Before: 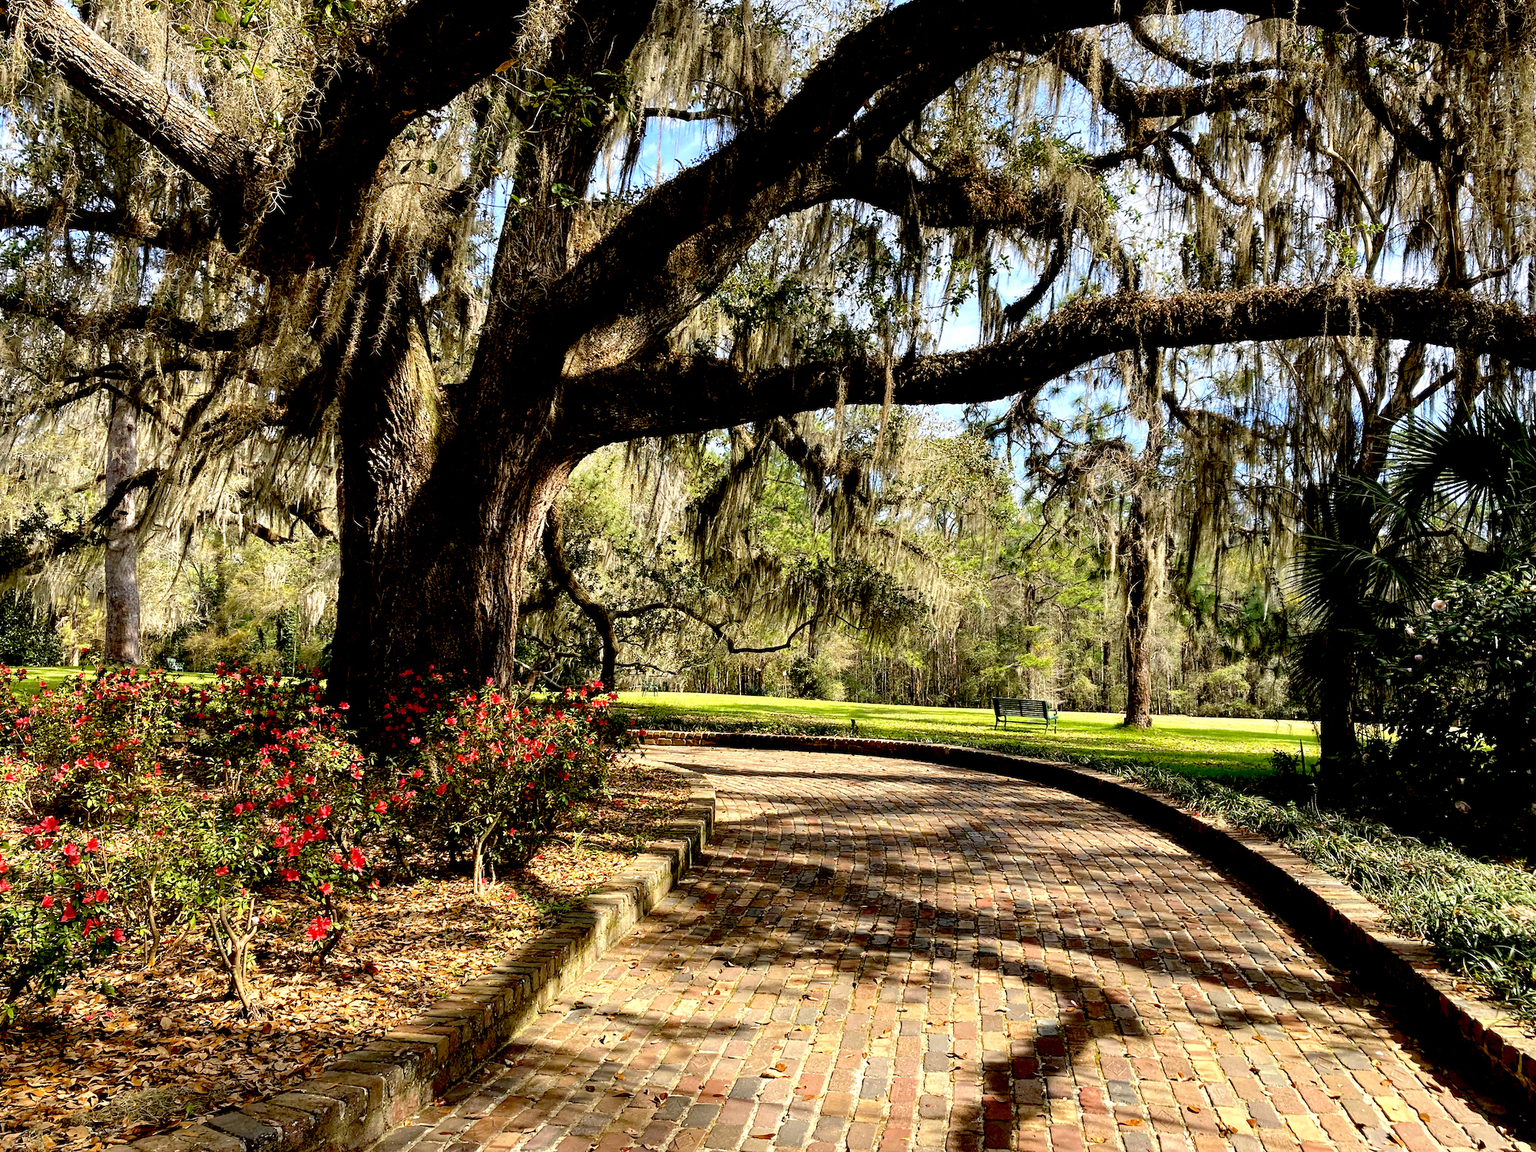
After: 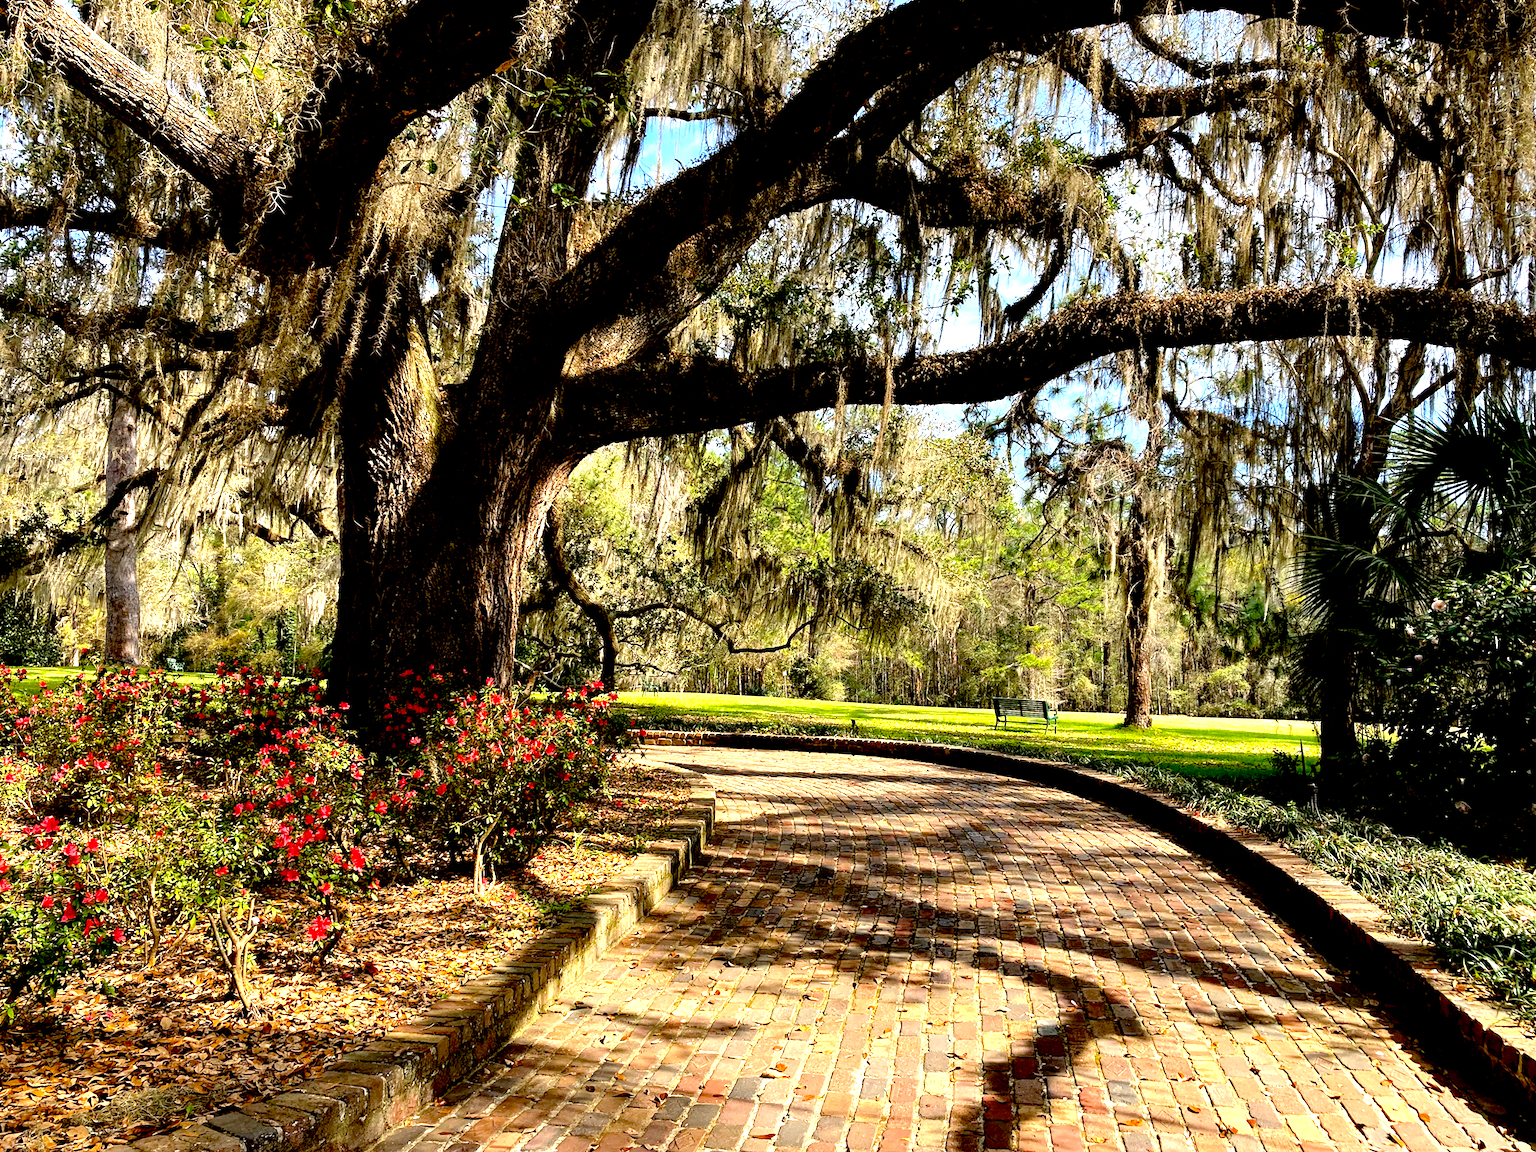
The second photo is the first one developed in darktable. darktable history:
tone equalizer: -8 EV -0.418 EV, -7 EV -0.362 EV, -6 EV -0.334 EV, -5 EV -0.183 EV, -3 EV 0.238 EV, -2 EV 0.314 EV, -1 EV 0.373 EV, +0 EV 0.413 EV
